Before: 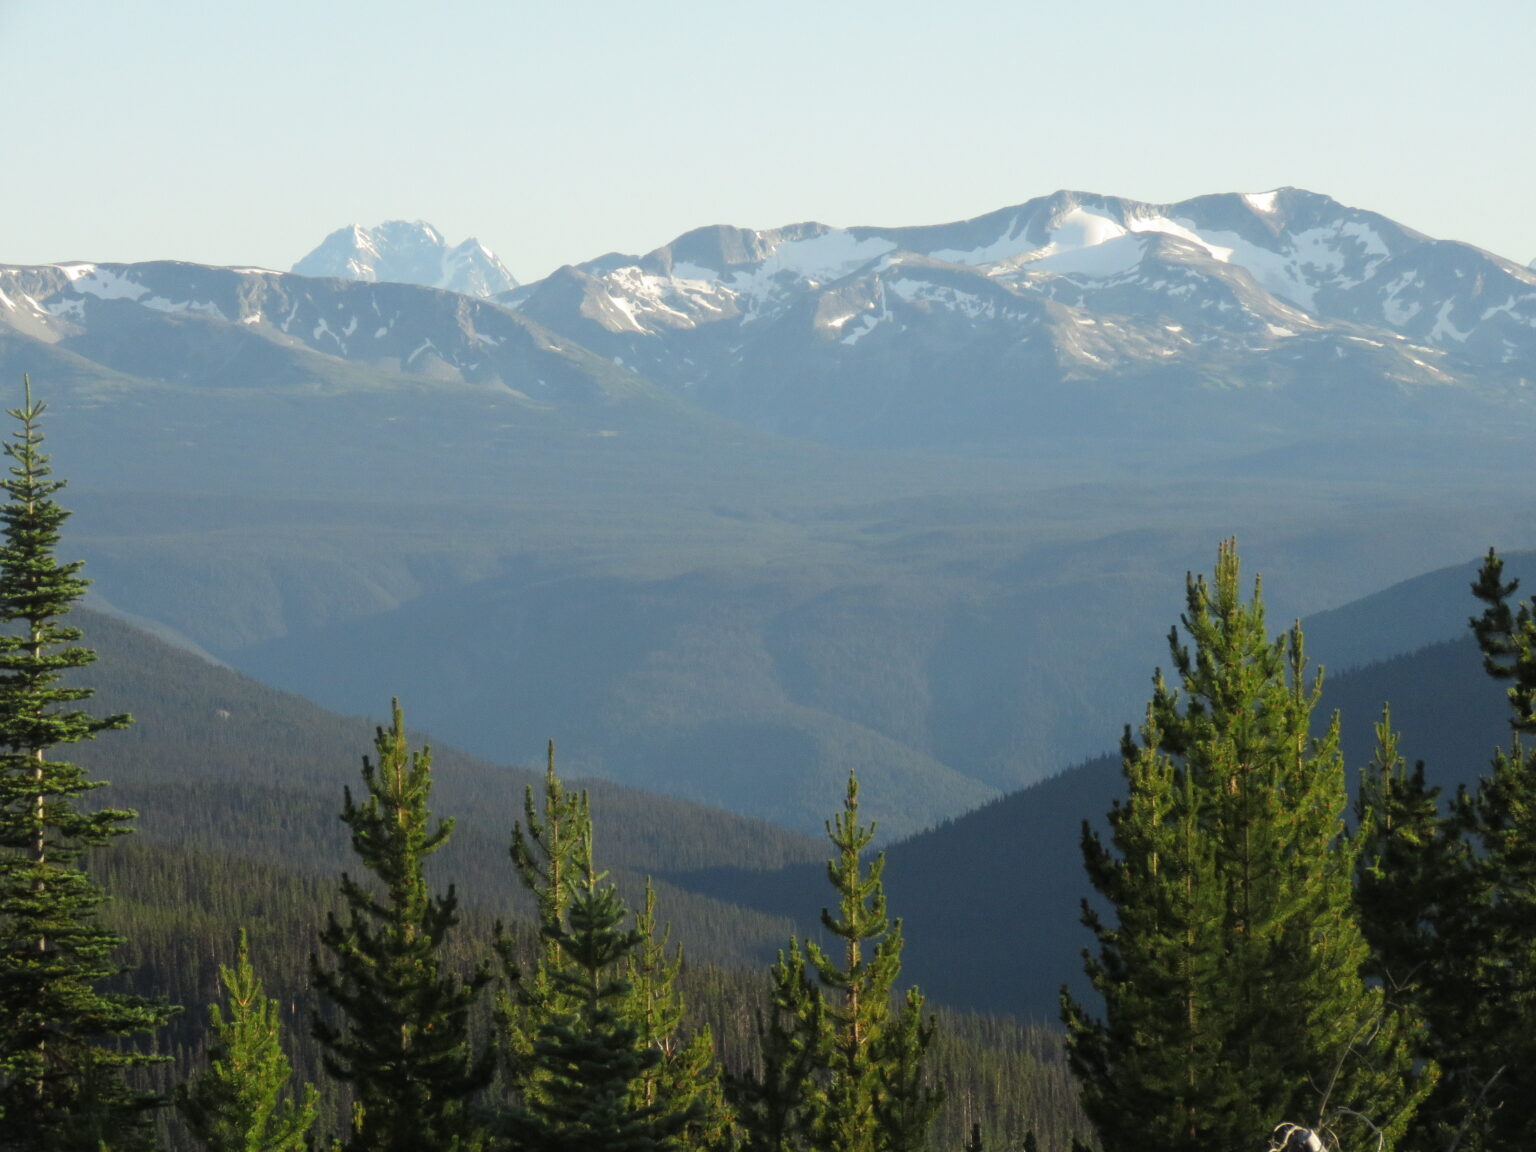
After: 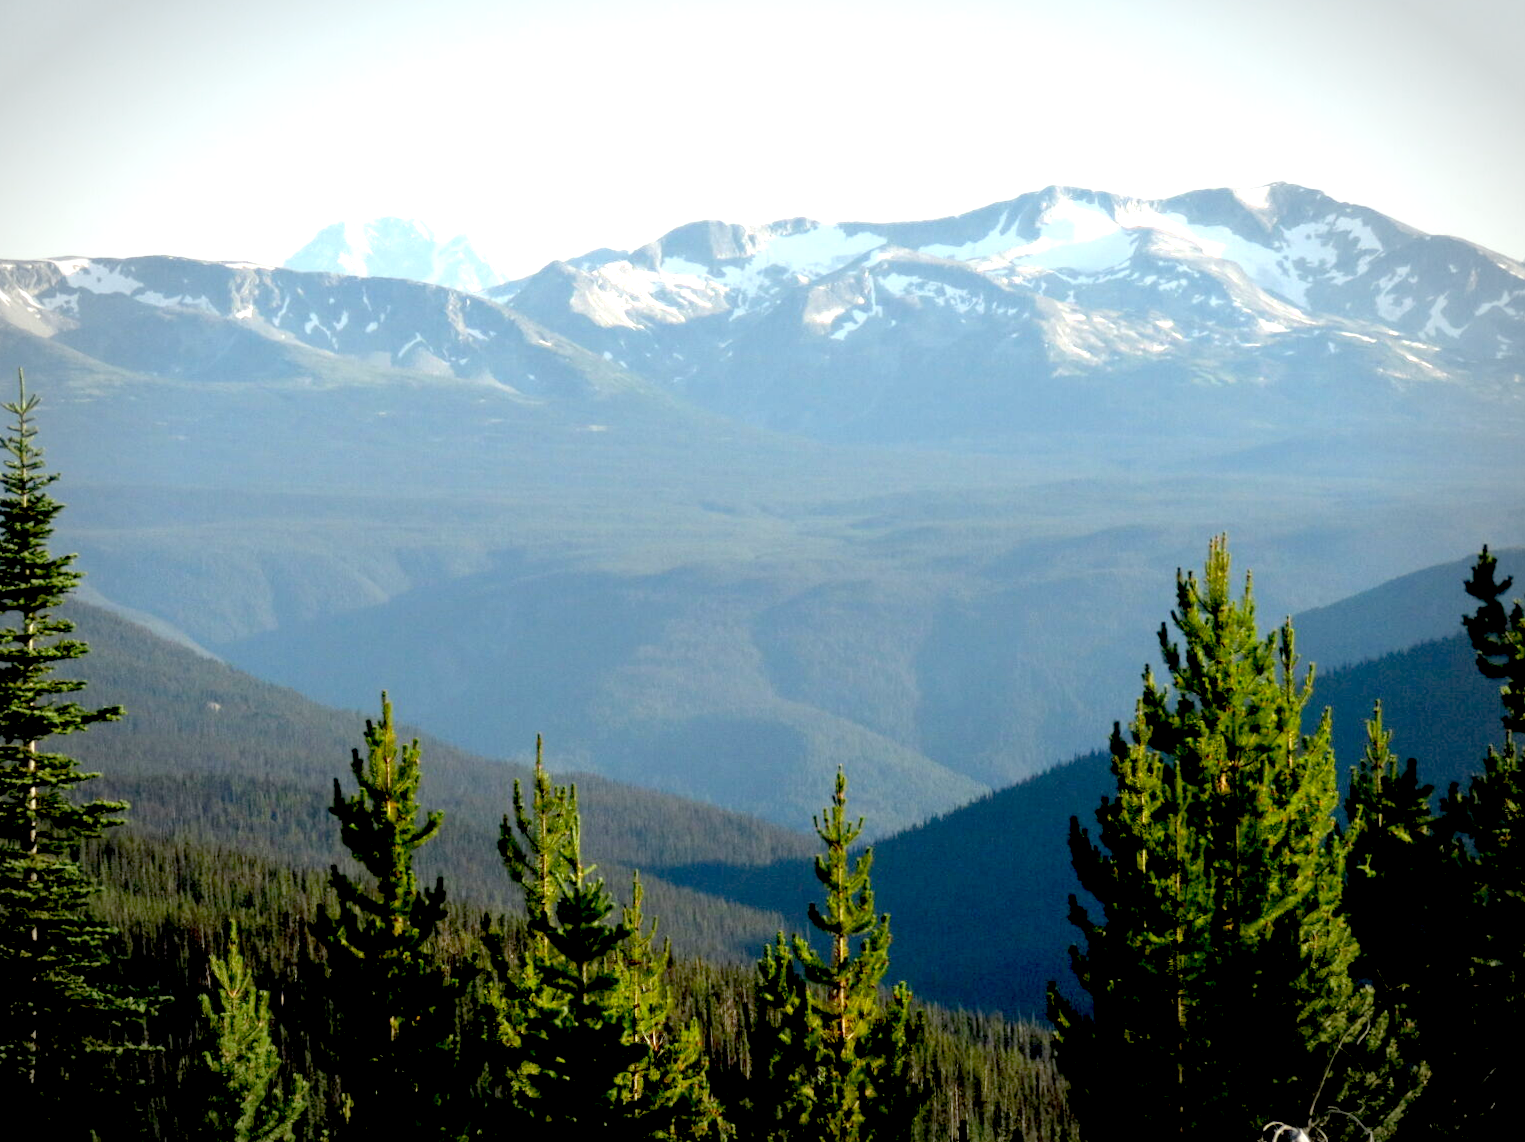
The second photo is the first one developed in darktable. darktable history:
rotate and perspective: rotation 0.192°, lens shift (horizontal) -0.015, crop left 0.005, crop right 0.996, crop top 0.006, crop bottom 0.99
shadows and highlights: shadows 20.55, highlights -20.99, soften with gaussian
vignetting: automatic ratio true
exposure: black level correction 0.035, exposure 0.9 EV, compensate highlight preservation false
